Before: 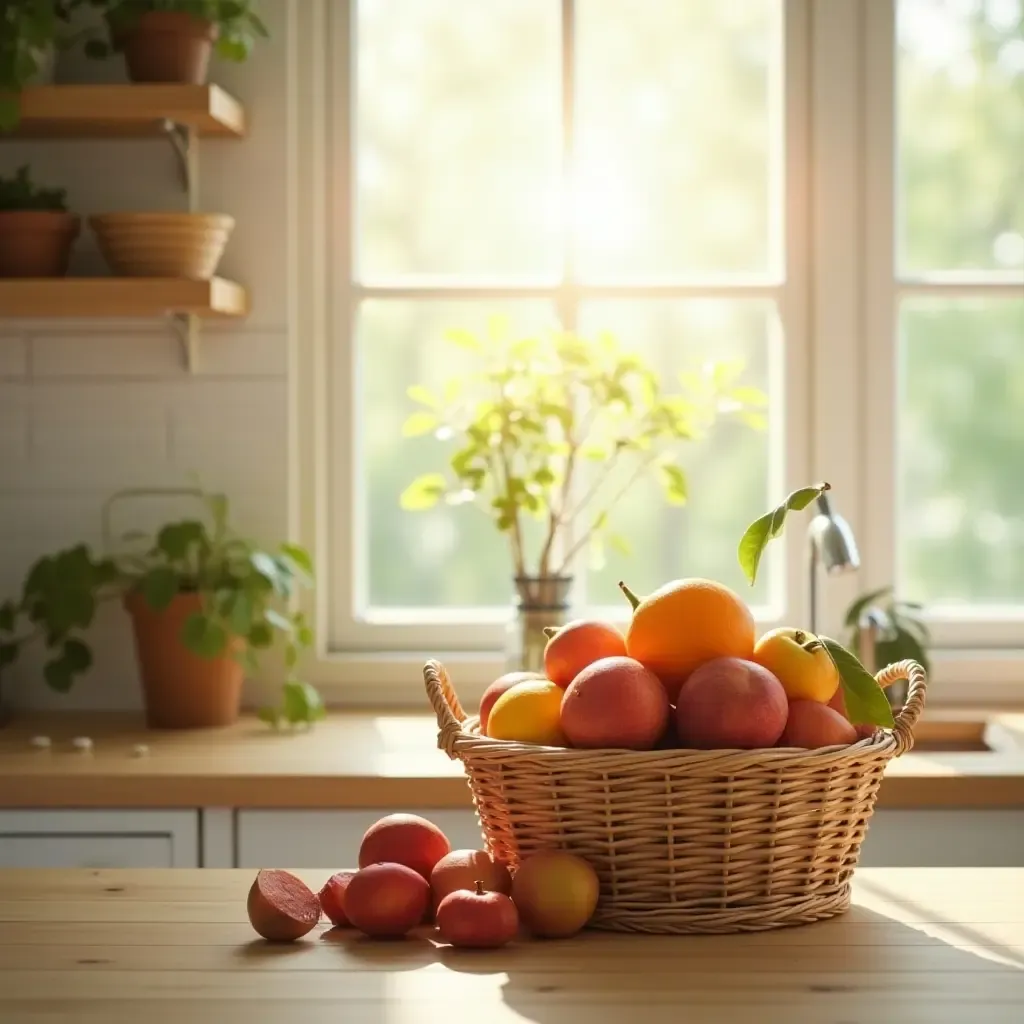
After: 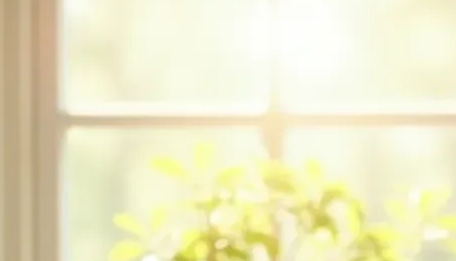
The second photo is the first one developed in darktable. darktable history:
crop: left 28.735%, top 16.804%, right 26.661%, bottom 57.633%
